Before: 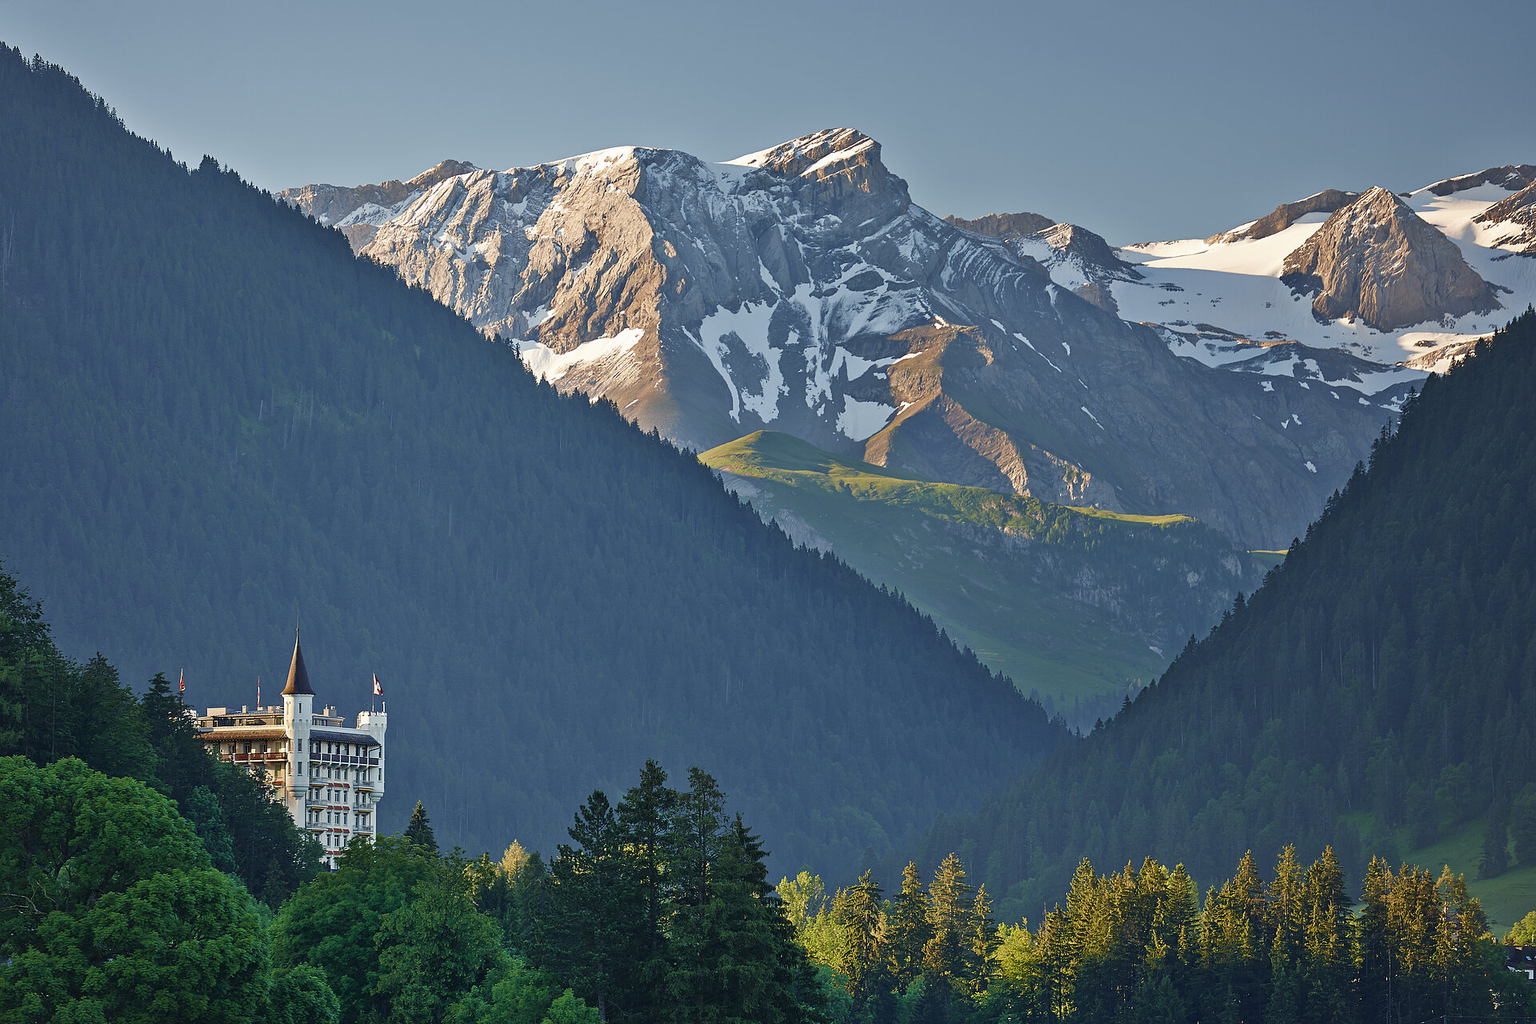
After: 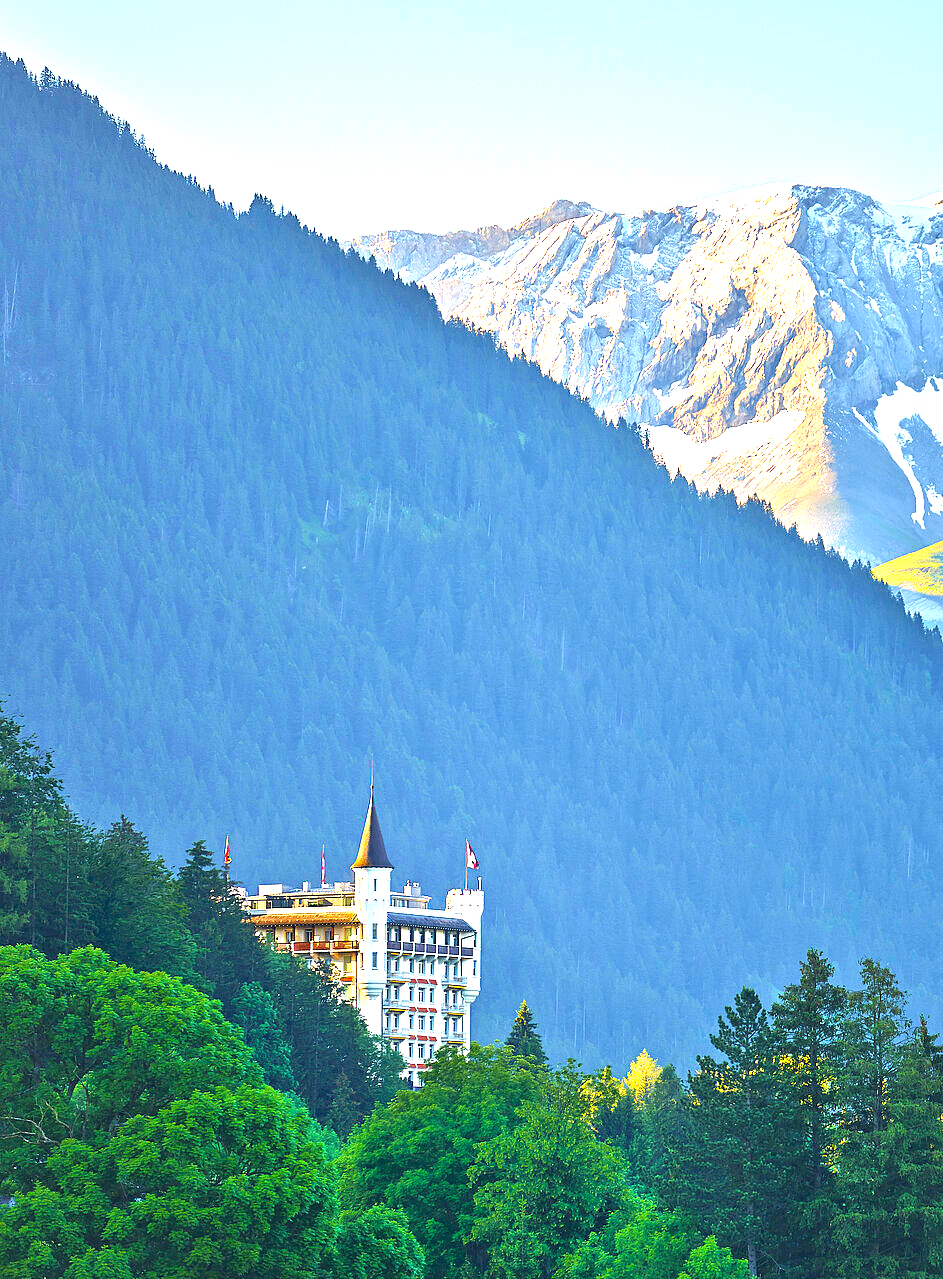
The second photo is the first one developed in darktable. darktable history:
color balance rgb: perceptual saturation grading › global saturation 40%, global vibrance 15%
white balance: emerald 1
crop and rotate: left 0%, top 0%, right 50.845%
exposure: exposure 2 EV, compensate highlight preservation false
